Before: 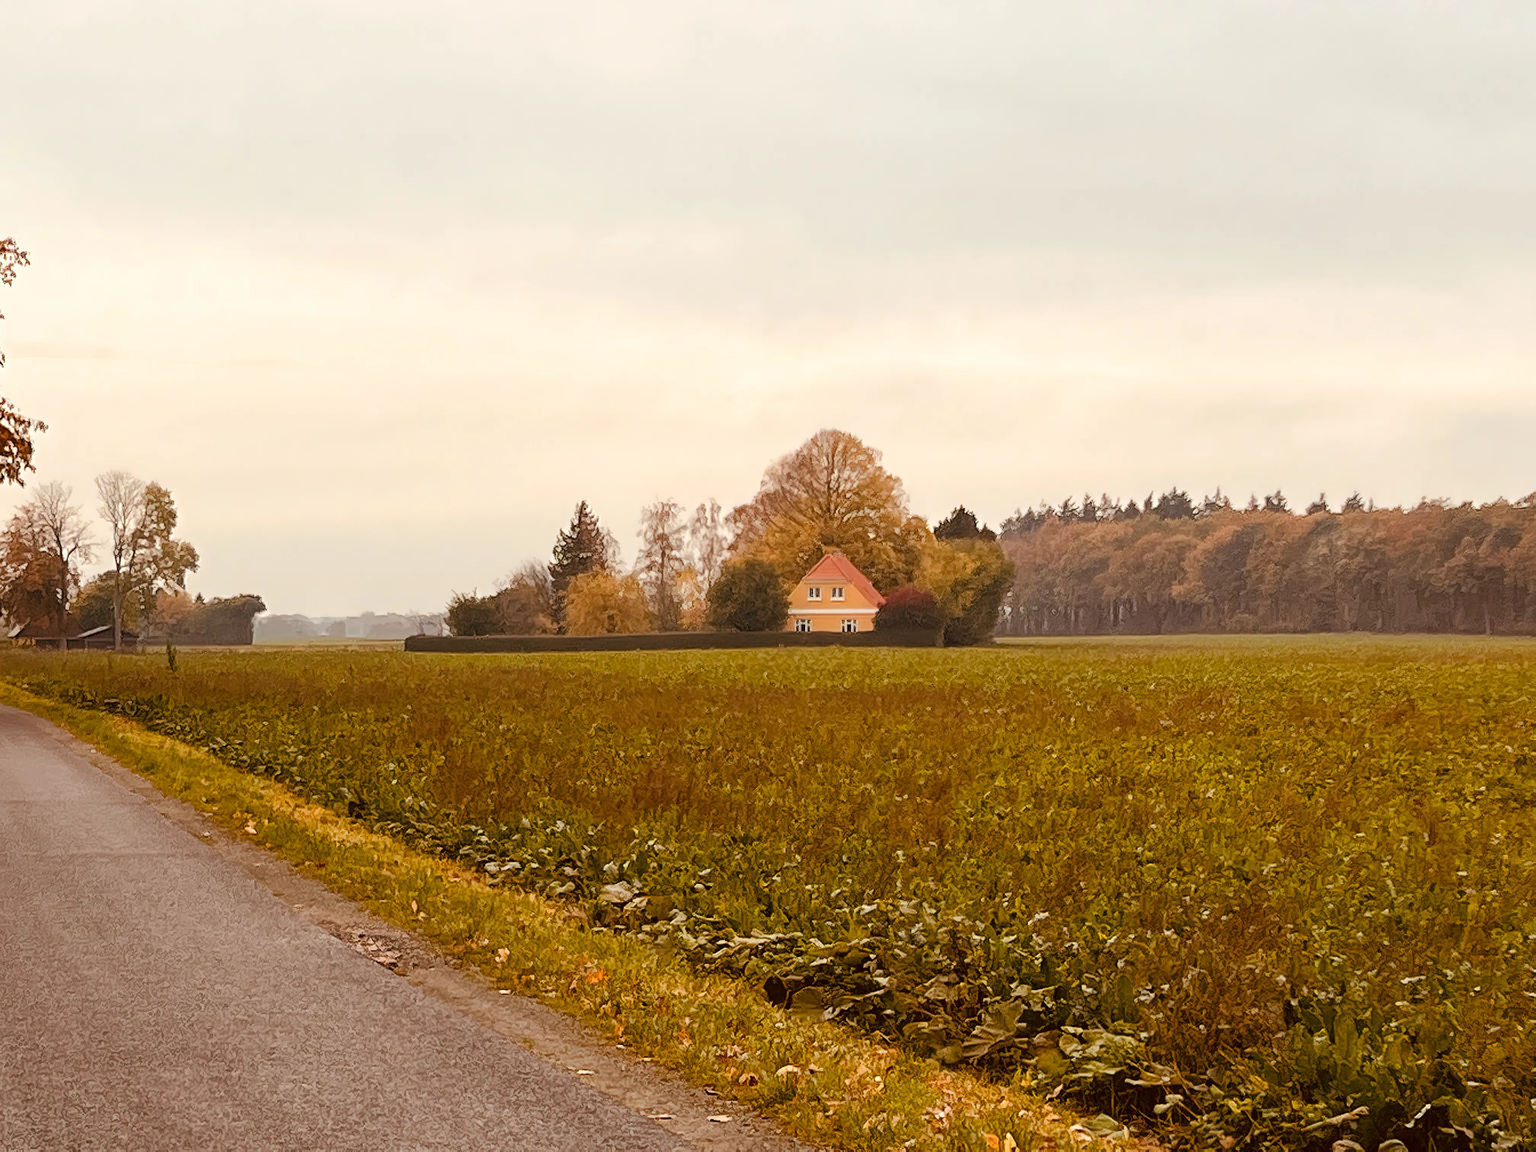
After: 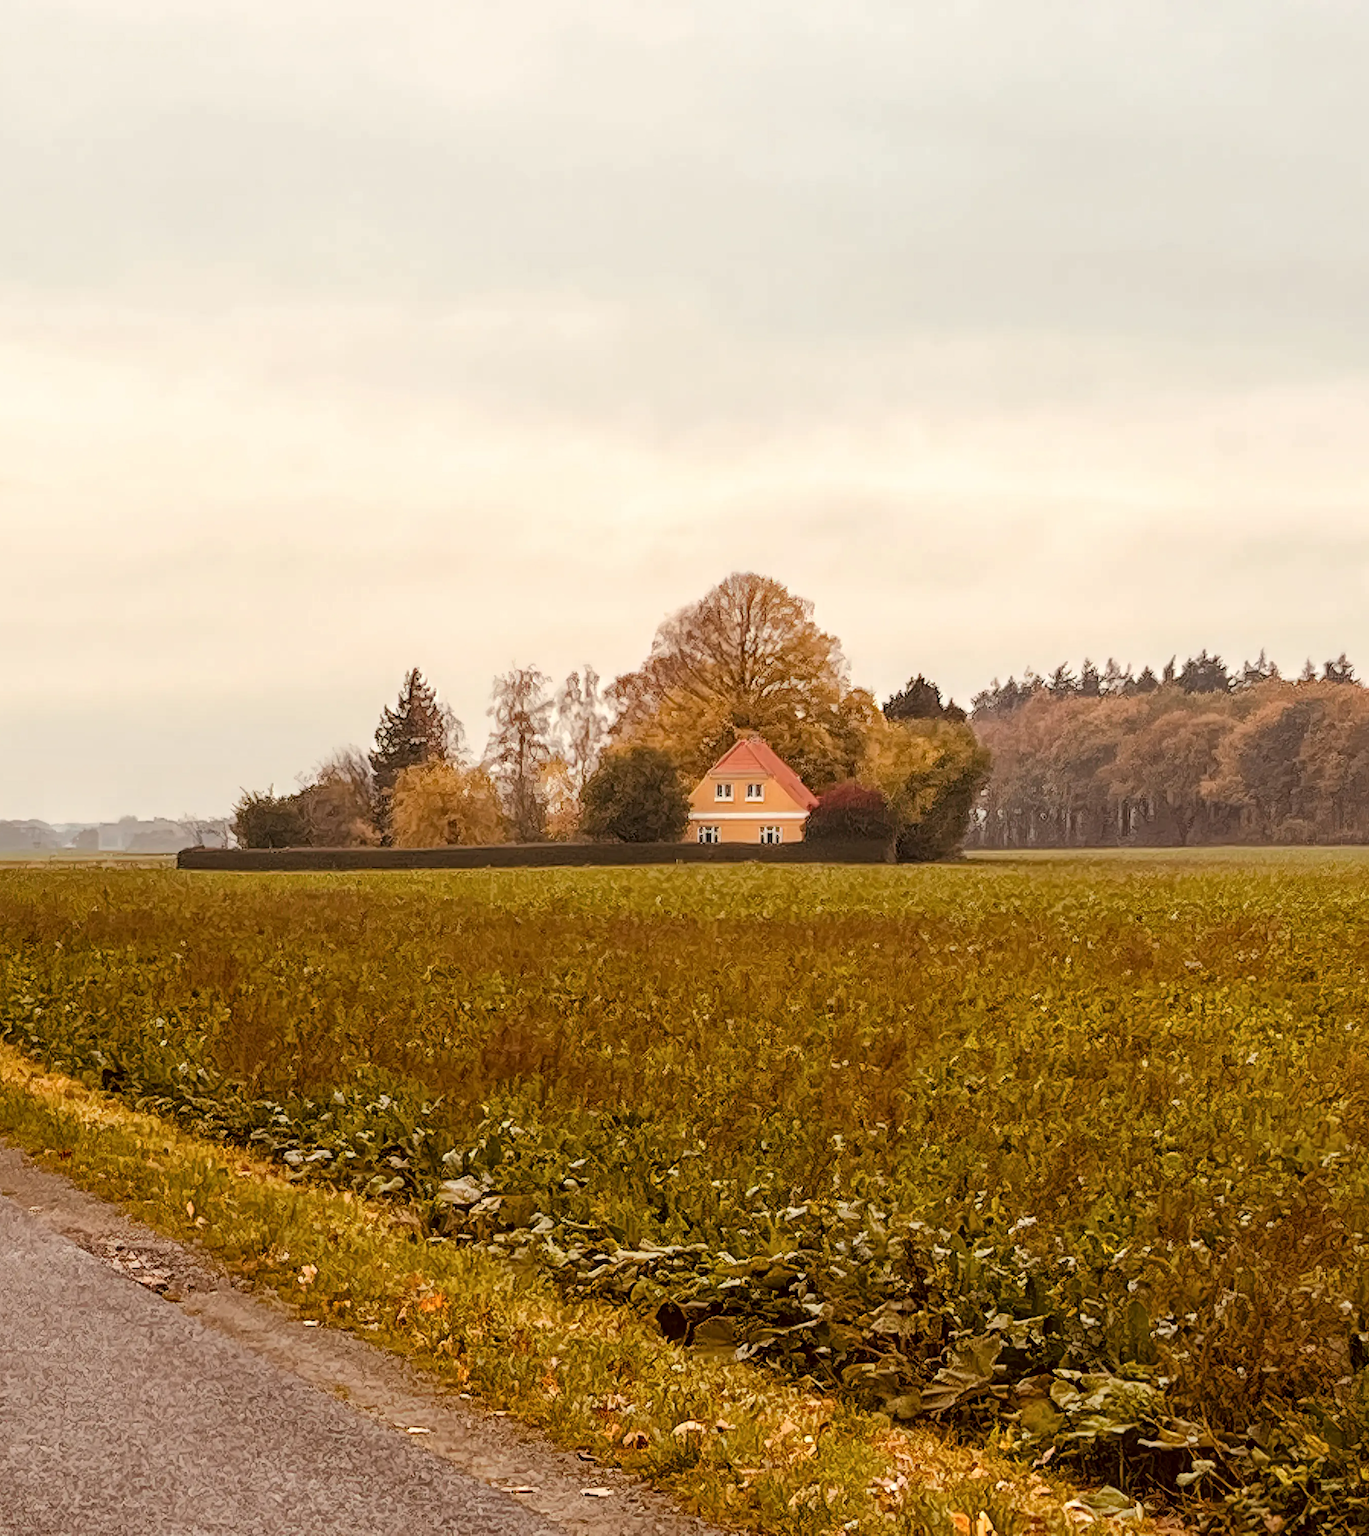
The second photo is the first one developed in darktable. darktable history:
crop and rotate: left 17.732%, right 15.423%
local contrast: on, module defaults
